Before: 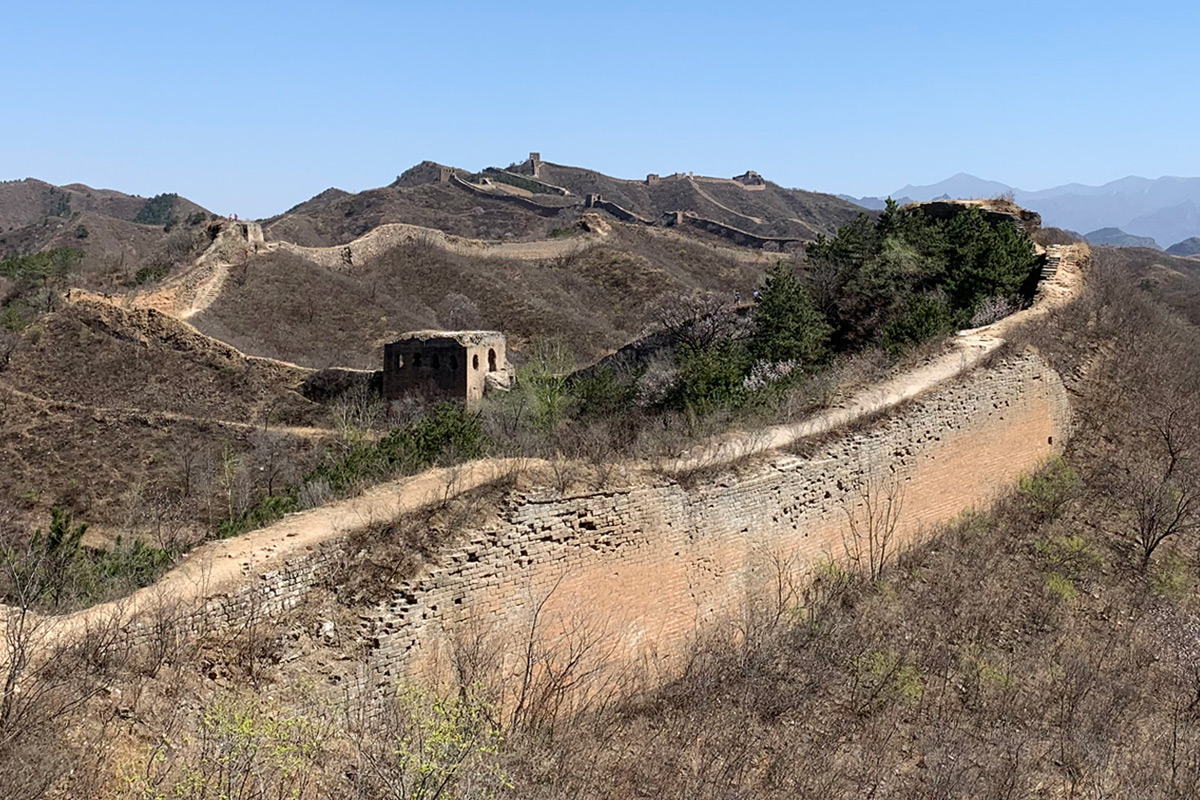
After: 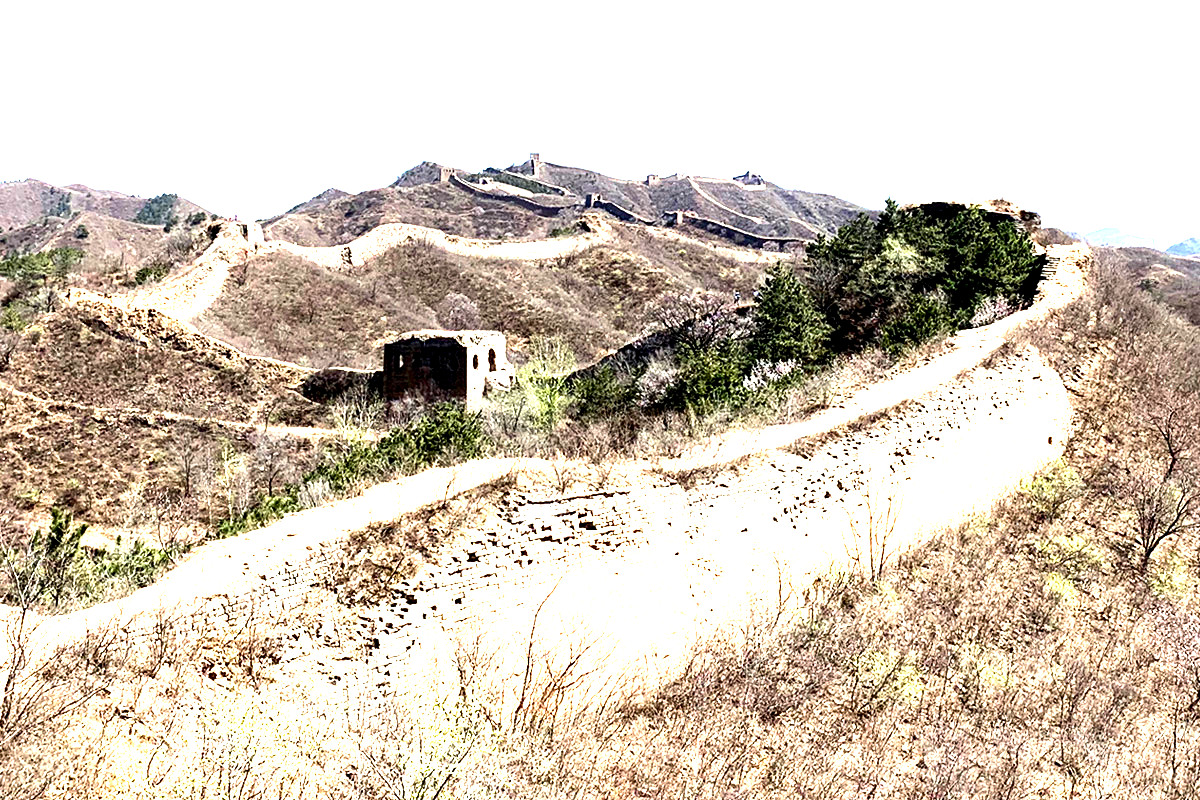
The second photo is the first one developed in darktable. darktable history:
exposure: black level correction 0.009, exposure 1.417 EV, compensate exposure bias true, compensate highlight preservation false
tone equalizer: -8 EV -1.11 EV, -7 EV -1.02 EV, -6 EV -0.863 EV, -5 EV -0.56 EV, -3 EV 0.548 EV, -2 EV 0.863 EV, -1 EV 1 EV, +0 EV 1.06 EV, edges refinement/feathering 500, mask exposure compensation -1.57 EV, preserve details no
color zones: curves: ch0 [(0.004, 0.305) (0.261, 0.623) (0.389, 0.399) (0.708, 0.571) (0.947, 0.34)]; ch1 [(0.025, 0.645) (0.229, 0.584) (0.326, 0.551) (0.484, 0.262) (0.757, 0.643)]
